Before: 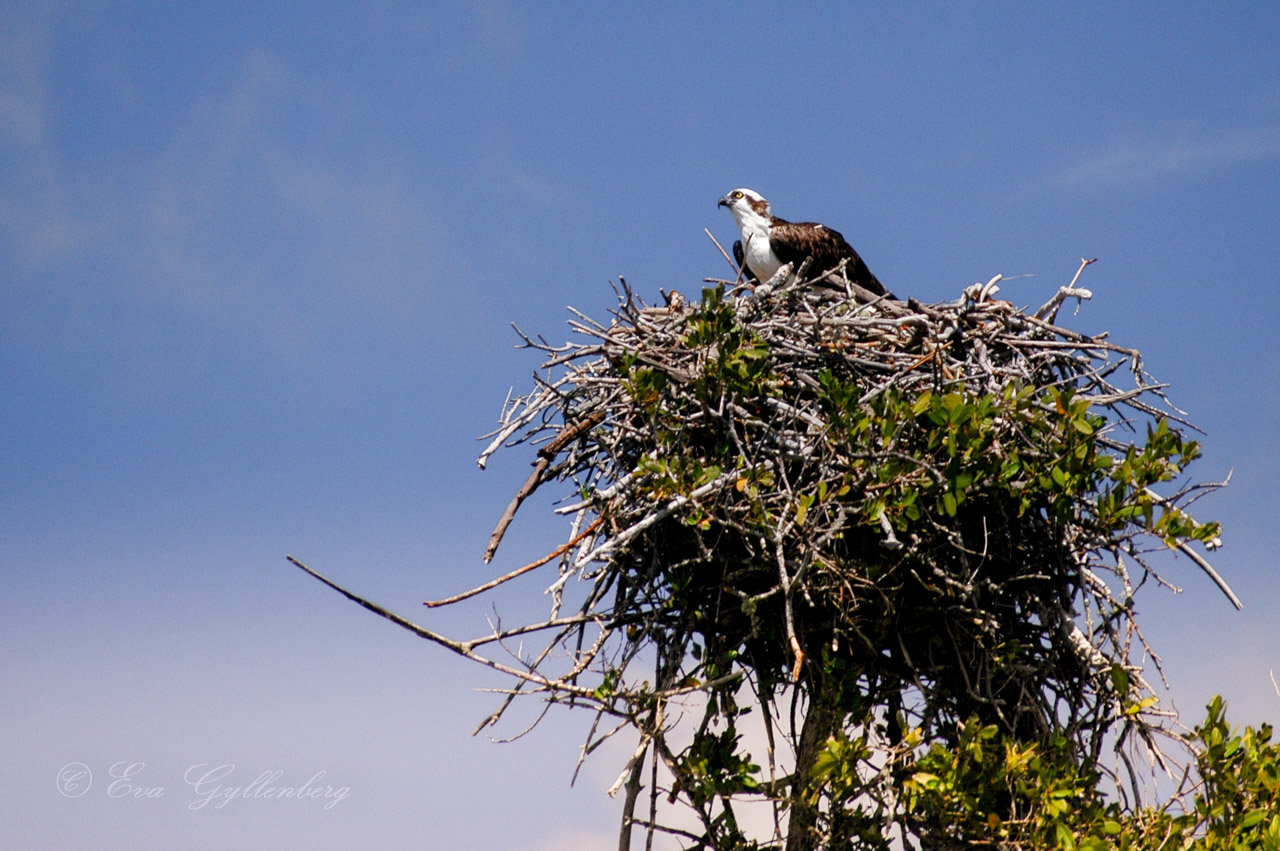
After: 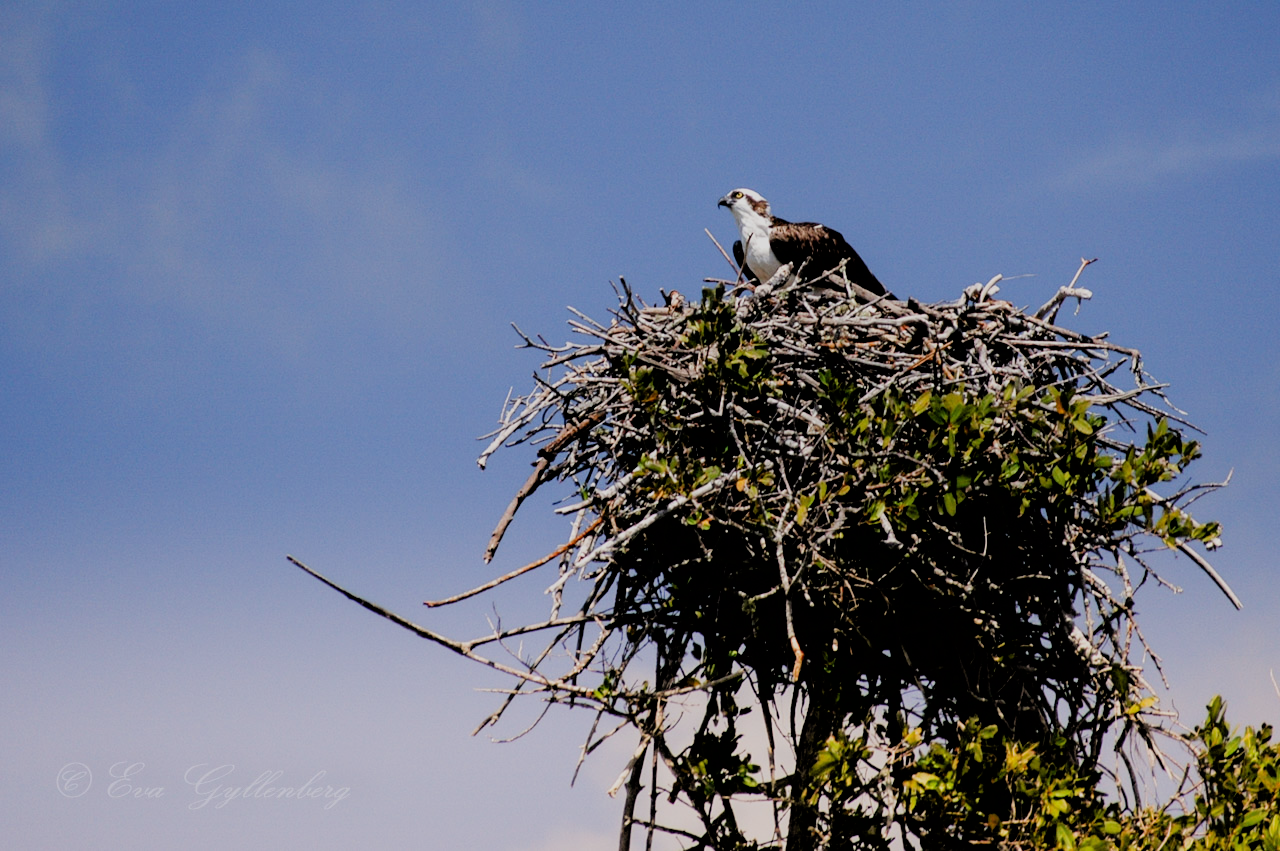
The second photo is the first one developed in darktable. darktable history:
filmic rgb: black relative exposure -4.4 EV, white relative exposure 5 EV, hardness 2.17, latitude 39.36%, contrast 1.15, highlights saturation mix 11.01%, shadows ↔ highlights balance 0.813%
